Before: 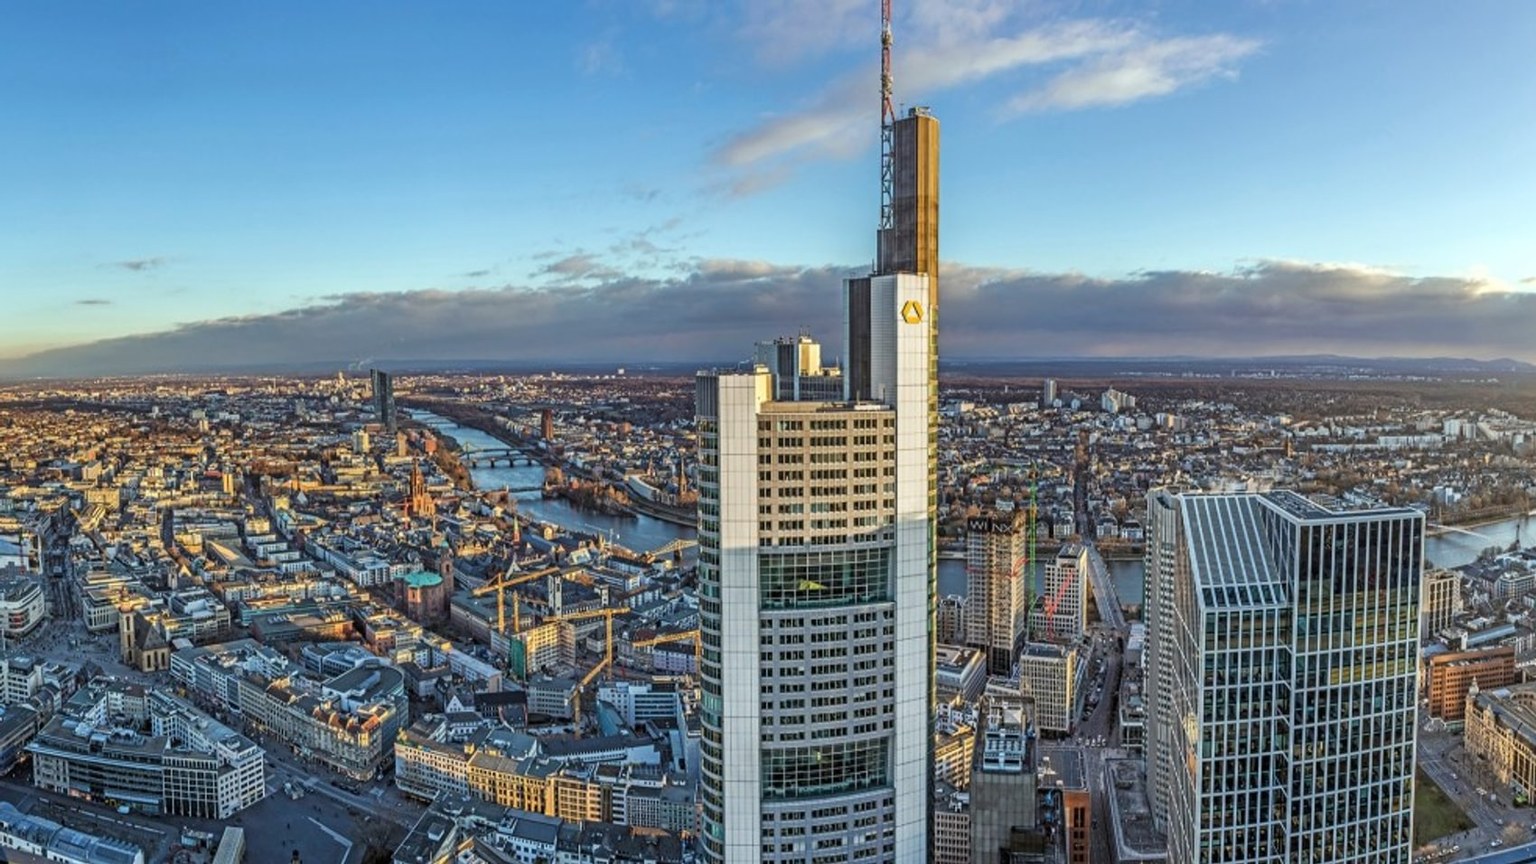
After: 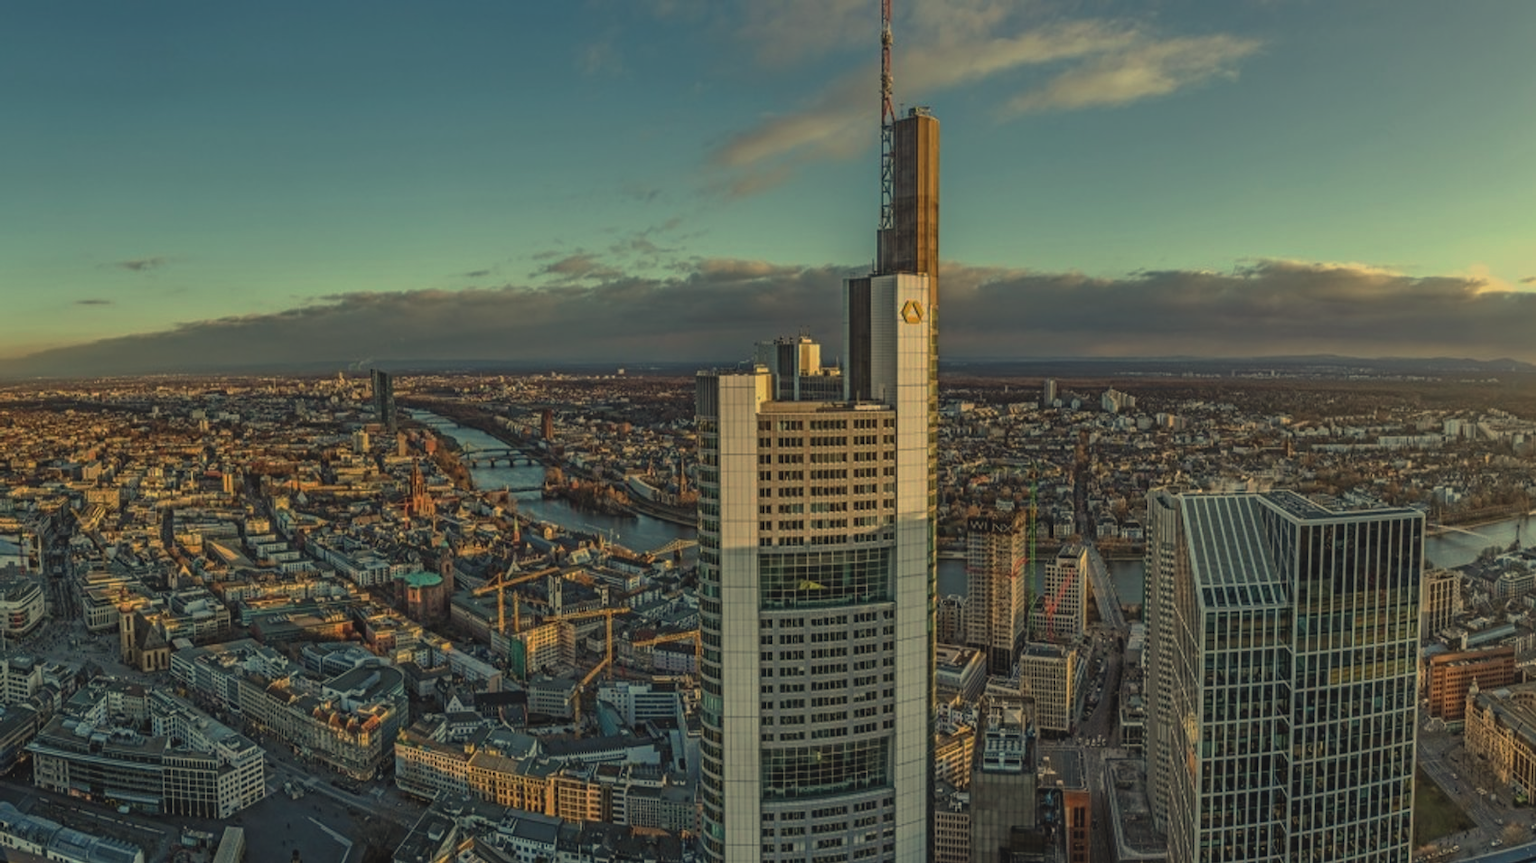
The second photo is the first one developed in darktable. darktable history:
exposure: black level correction -0.015, exposure -0.5 EV, compensate highlight preservation false
base curve: curves: ch0 [(0, 0) (0.595, 0.418) (1, 1)], preserve colors none
white balance: red 1.08, blue 0.791
